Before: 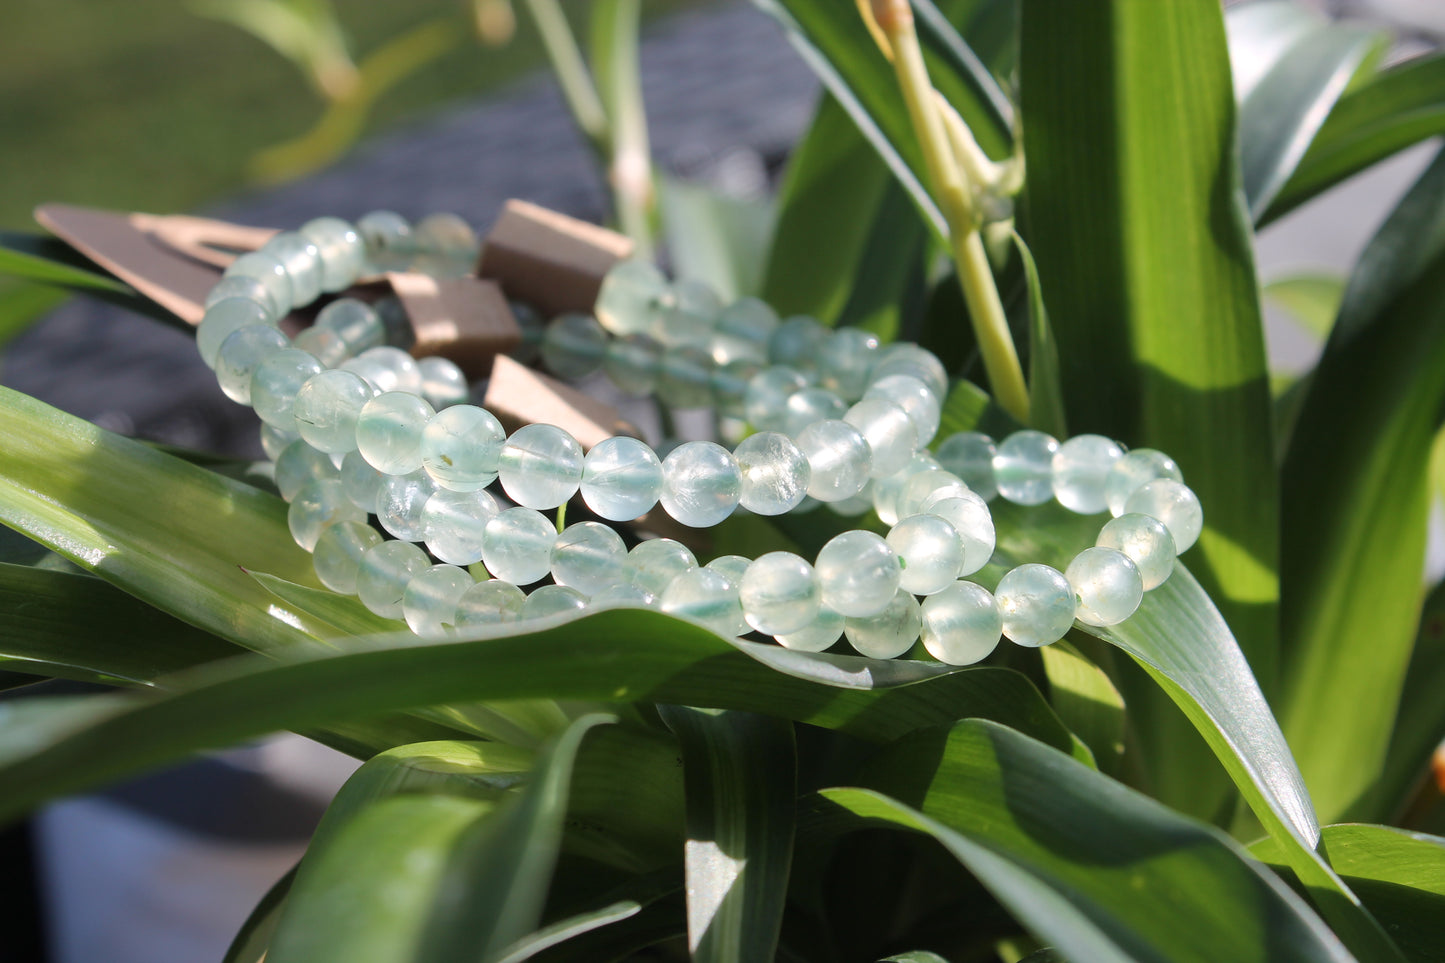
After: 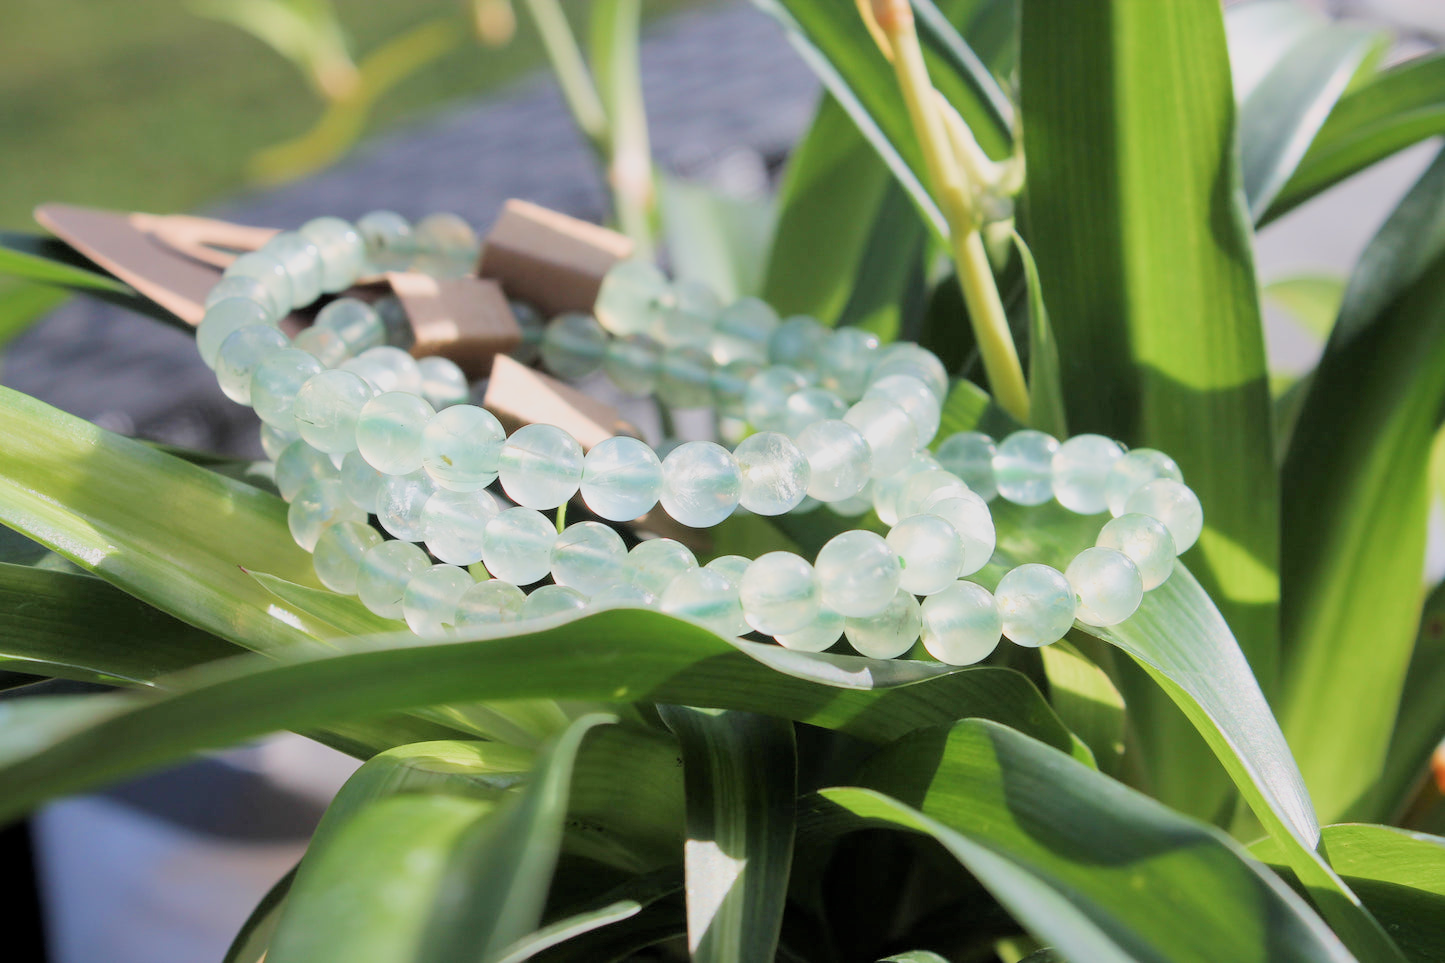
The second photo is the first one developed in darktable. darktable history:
color balance rgb: perceptual saturation grading › global saturation -3%
filmic rgb: black relative exposure -8.79 EV, white relative exposure 4.98 EV, threshold 3 EV, target black luminance 0%, hardness 3.77, latitude 66.33%, contrast 0.822, shadows ↔ highlights balance 20%, color science v5 (2021), contrast in shadows safe, contrast in highlights safe, enable highlight reconstruction true
exposure: black level correction 0.001, exposure 1.05 EV, compensate exposure bias true, compensate highlight preservation false
